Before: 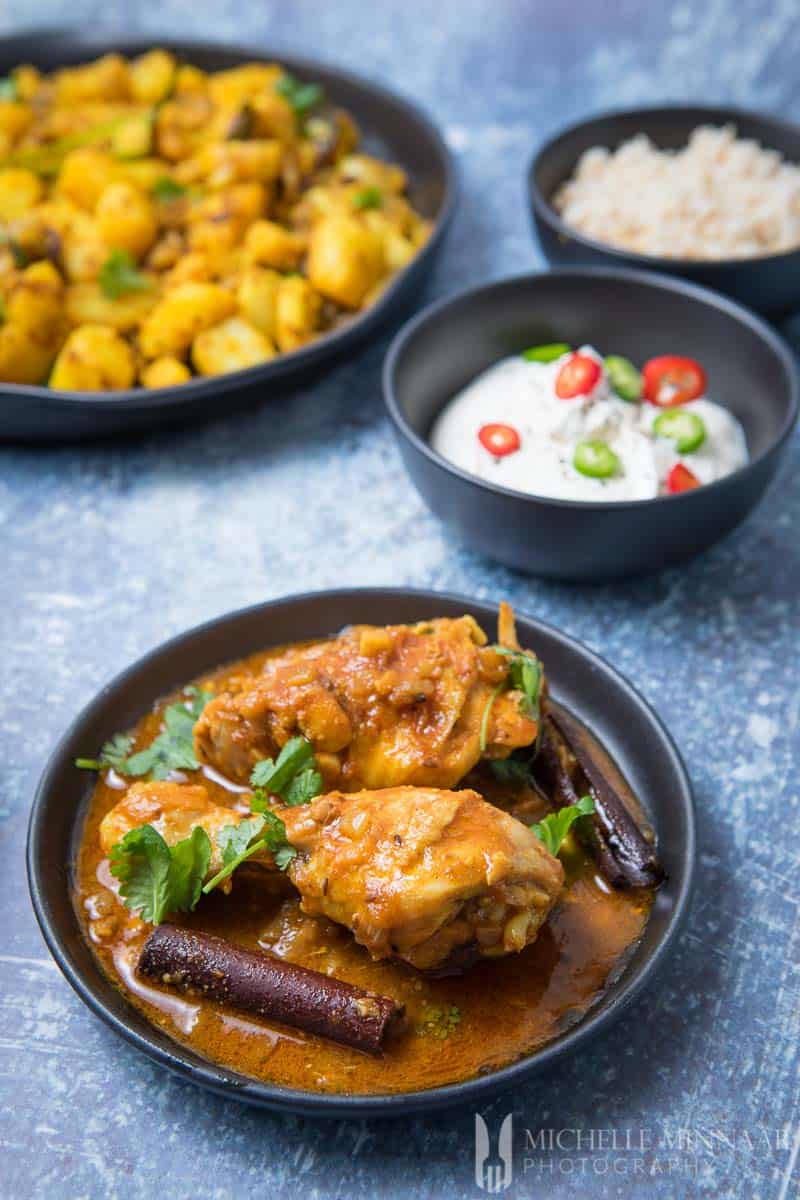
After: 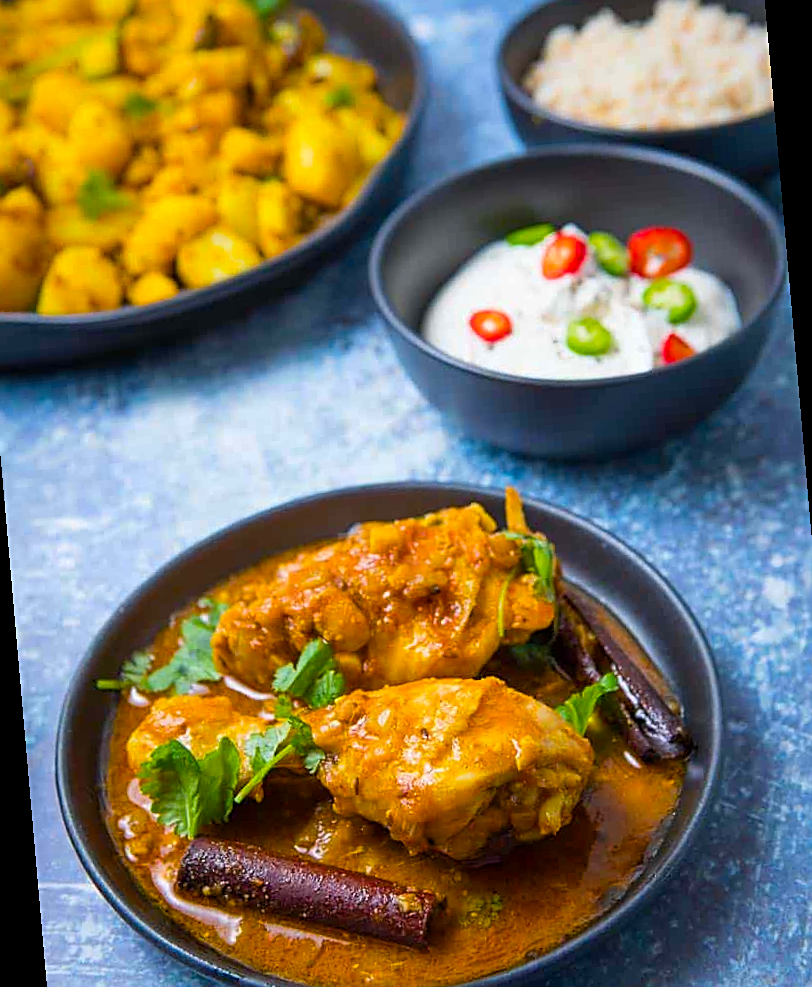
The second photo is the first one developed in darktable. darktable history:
color balance rgb: linear chroma grading › global chroma 15%, perceptual saturation grading › global saturation 30%
sharpen: on, module defaults
rotate and perspective: rotation -5°, crop left 0.05, crop right 0.952, crop top 0.11, crop bottom 0.89
white balance: red 1, blue 1
